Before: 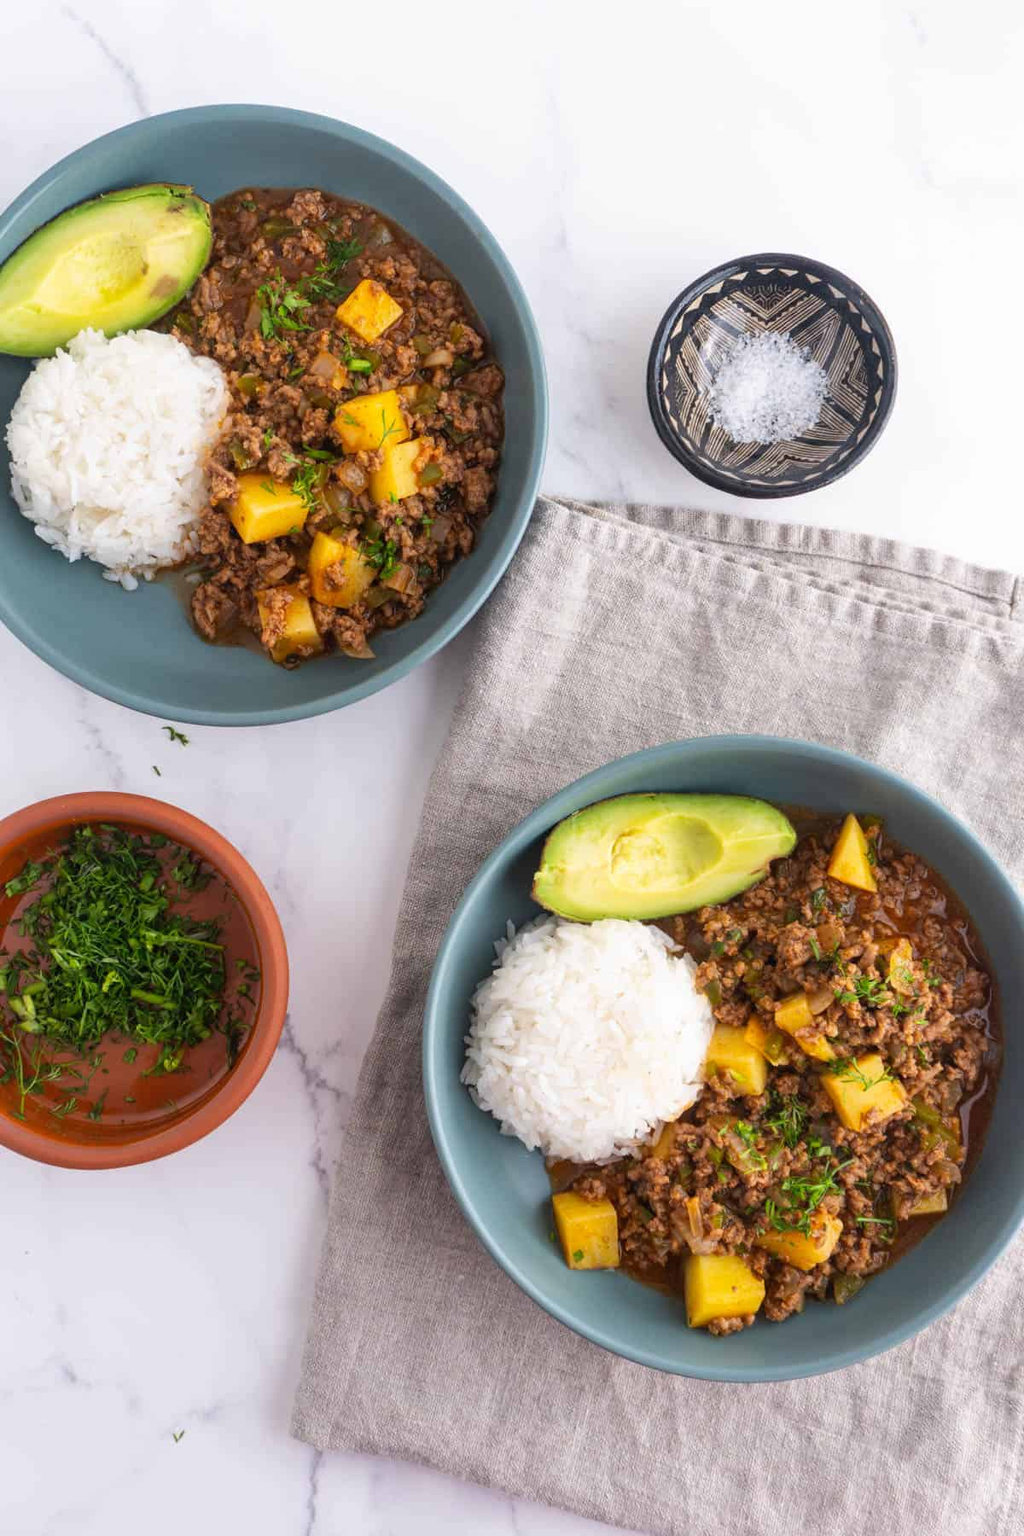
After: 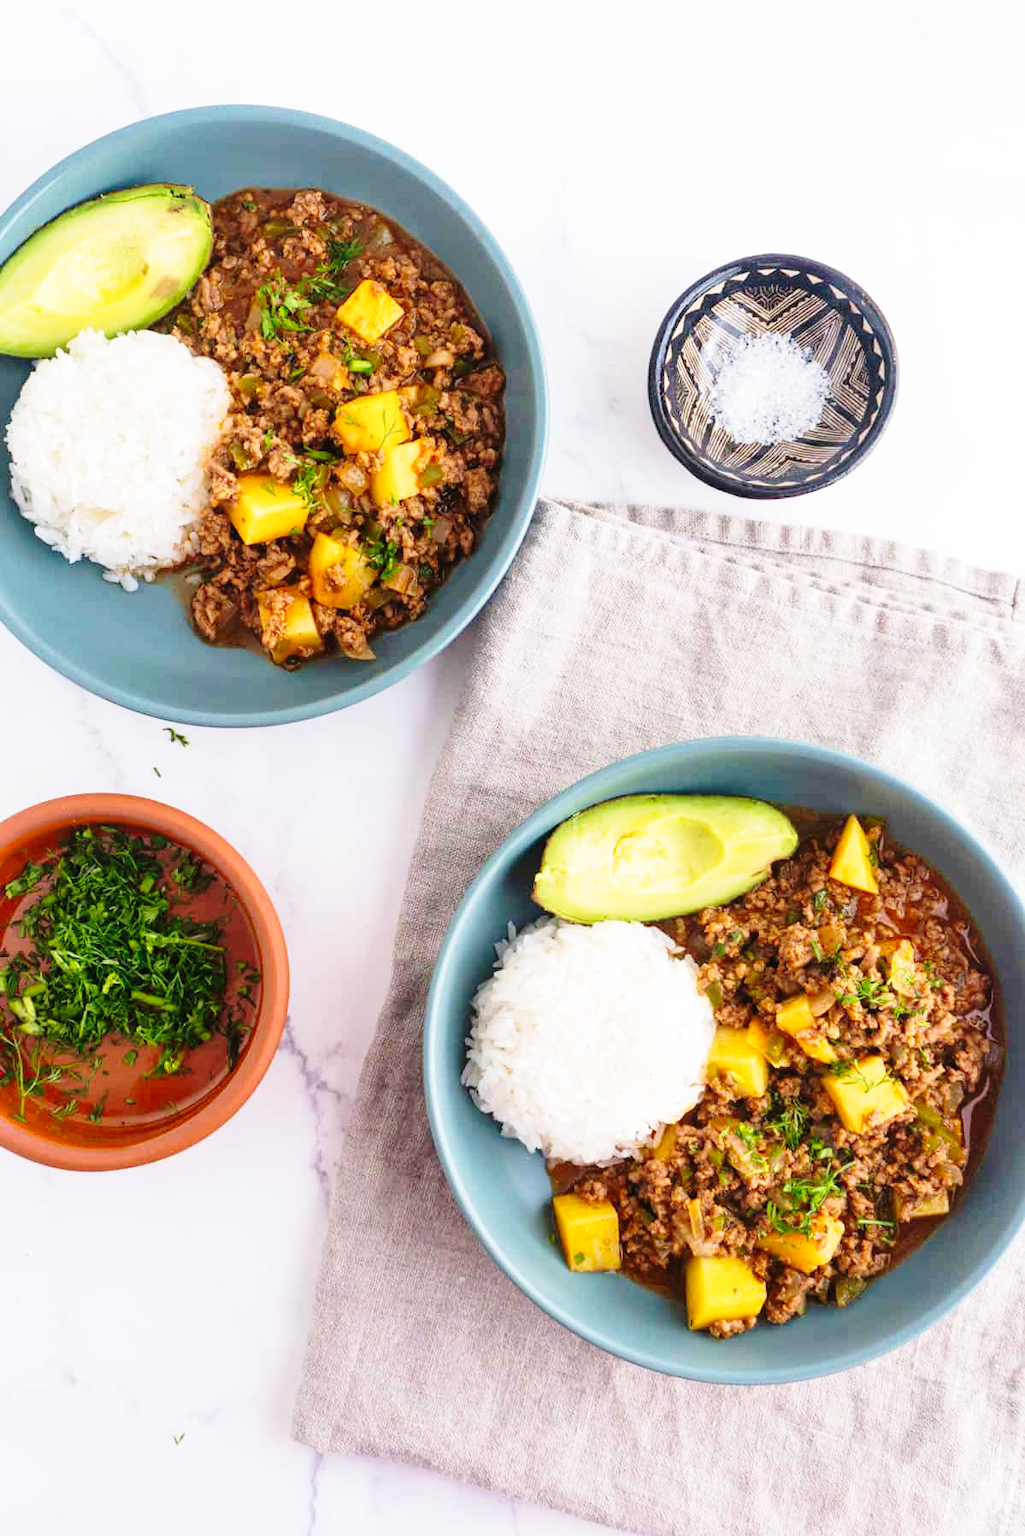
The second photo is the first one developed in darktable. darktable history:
velvia: on, module defaults
tone equalizer: on, module defaults
crop: top 0.05%, bottom 0.098%
base curve: curves: ch0 [(0, 0) (0.028, 0.03) (0.121, 0.232) (0.46, 0.748) (0.859, 0.968) (1, 1)], preserve colors none
